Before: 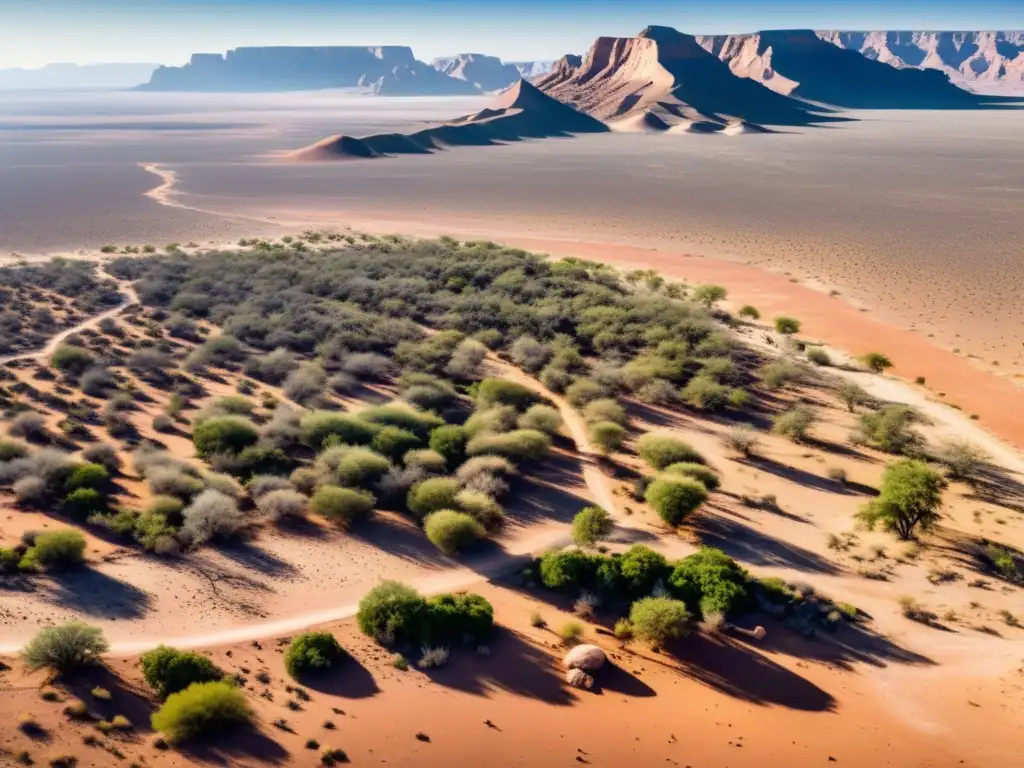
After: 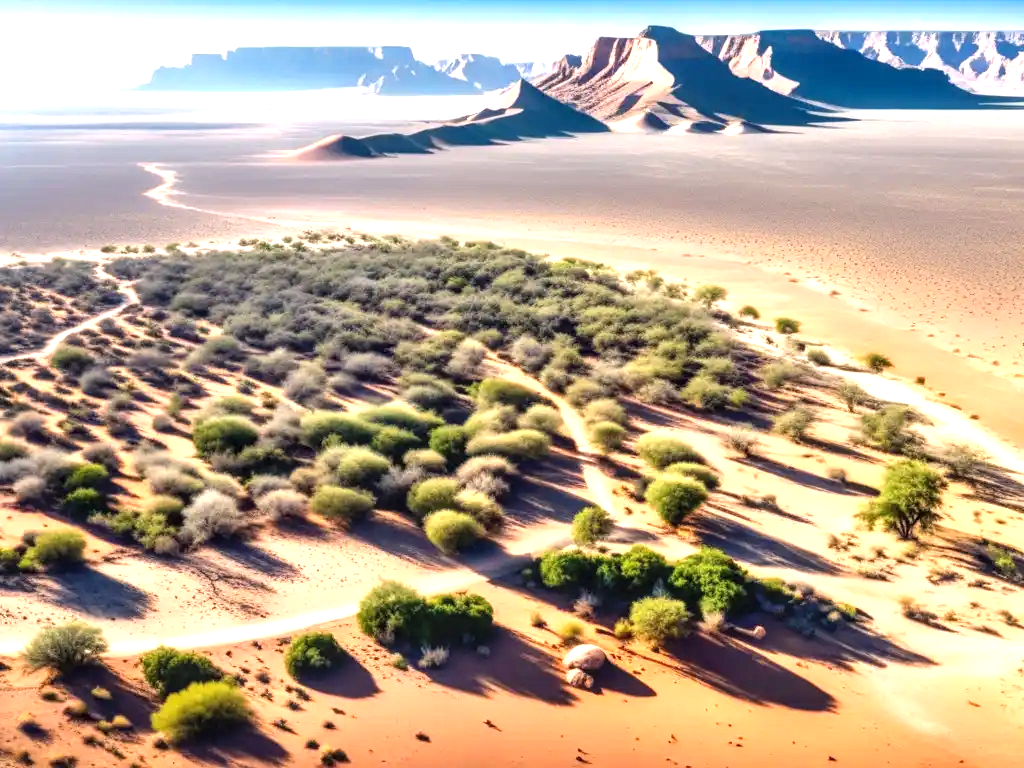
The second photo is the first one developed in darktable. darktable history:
local contrast: on, module defaults
exposure: exposure 1.001 EV, compensate exposure bias true, compensate highlight preservation false
